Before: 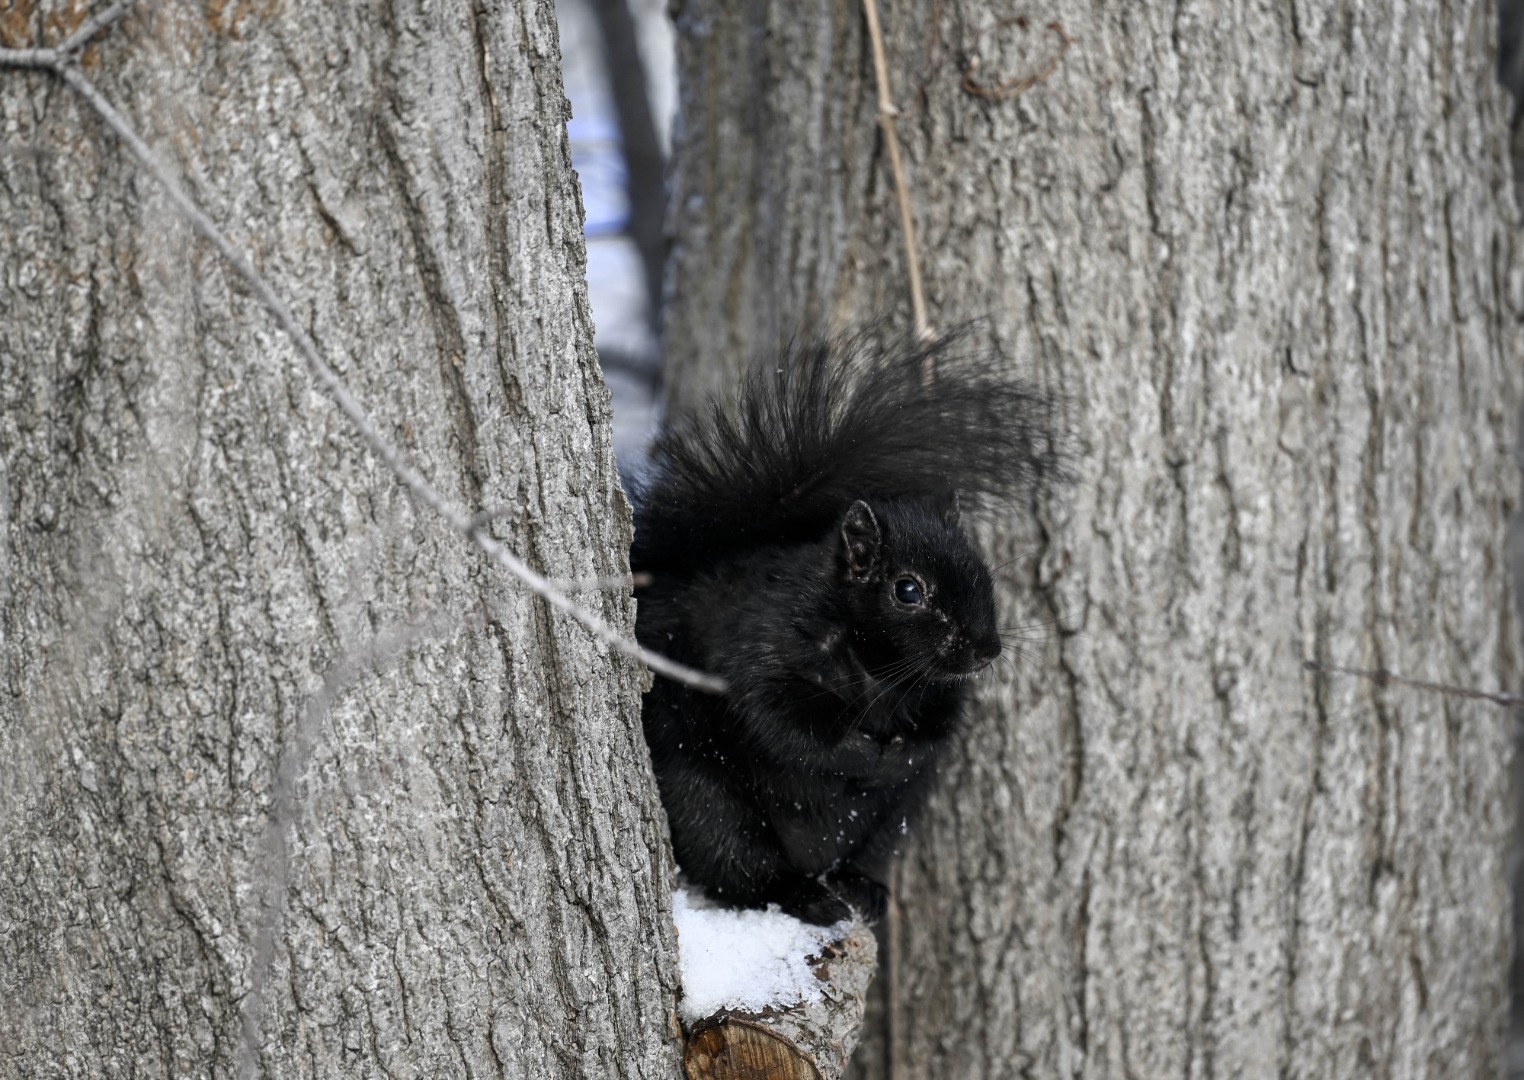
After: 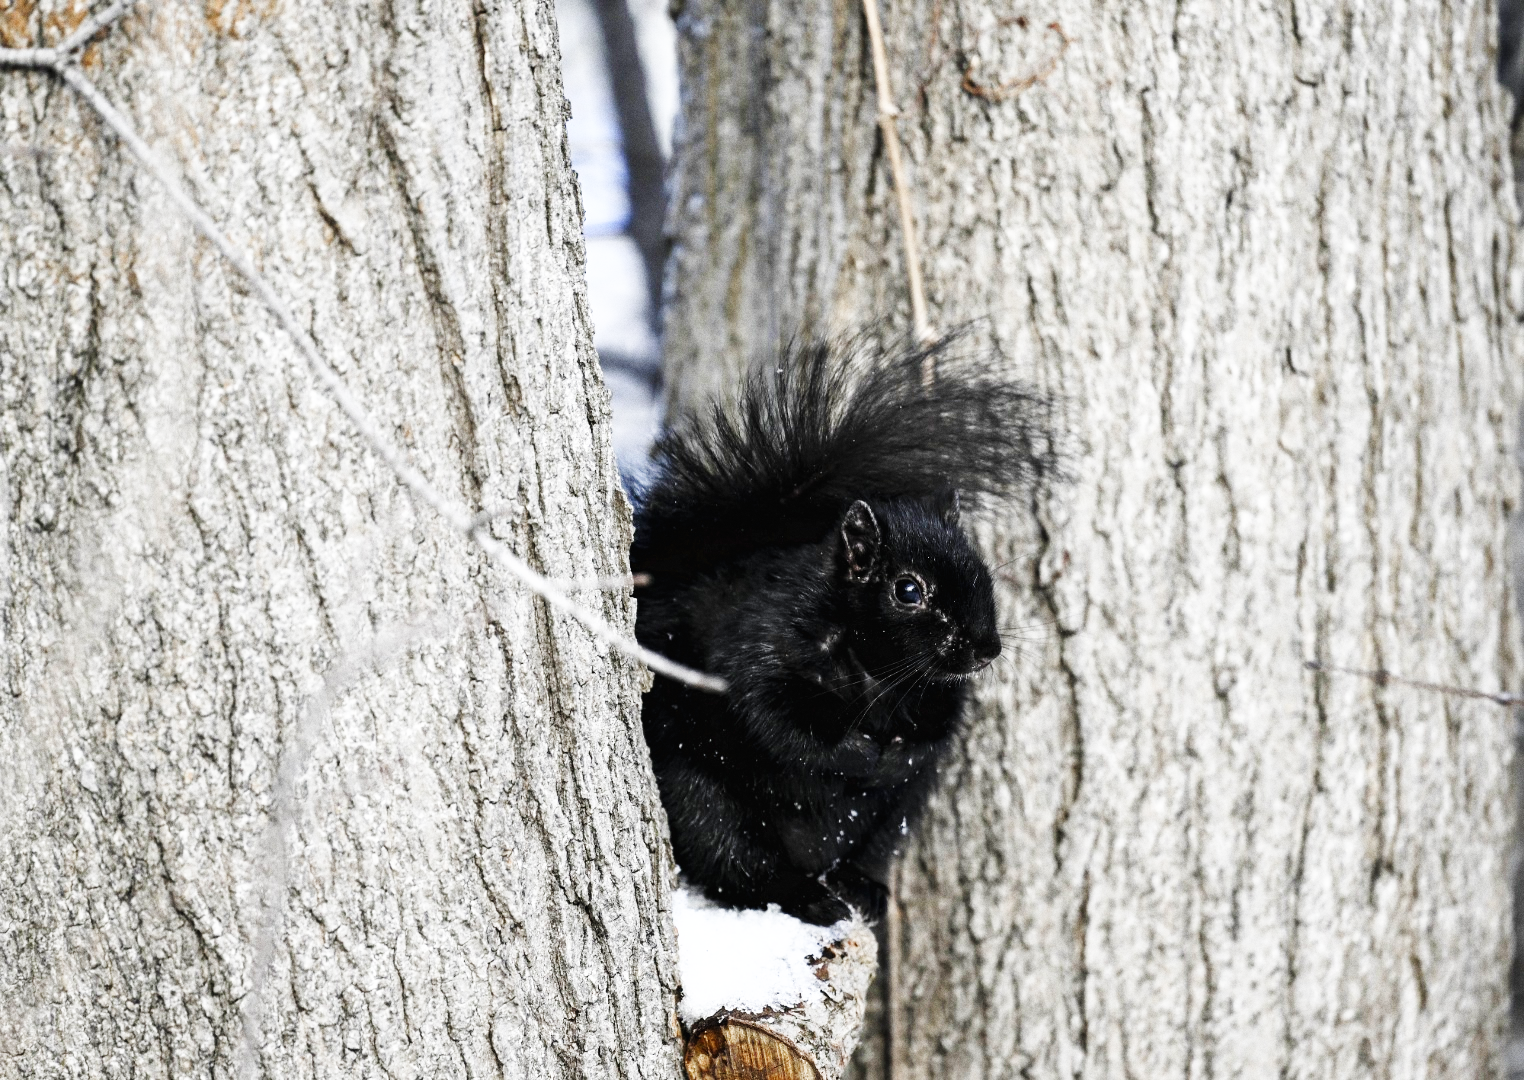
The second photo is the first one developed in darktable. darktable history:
base curve: curves: ch0 [(0, 0.003) (0.001, 0.002) (0.006, 0.004) (0.02, 0.022) (0.048, 0.086) (0.094, 0.234) (0.162, 0.431) (0.258, 0.629) (0.385, 0.8) (0.548, 0.918) (0.751, 0.988) (1, 1)], preserve colors none
grain: strength 26%
